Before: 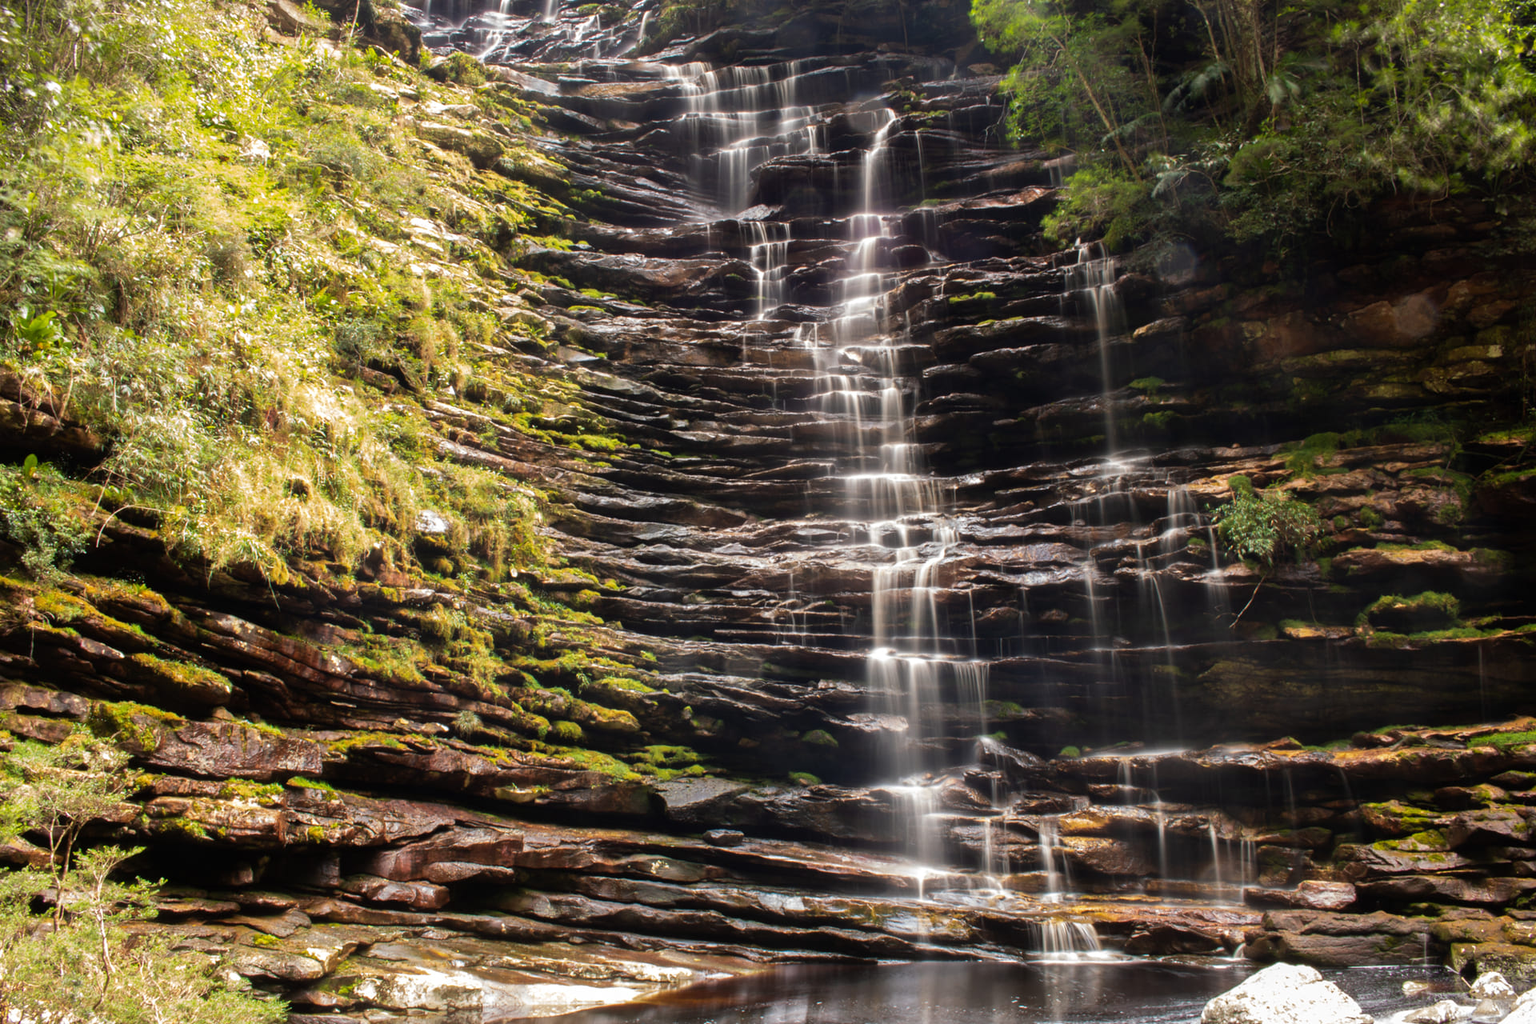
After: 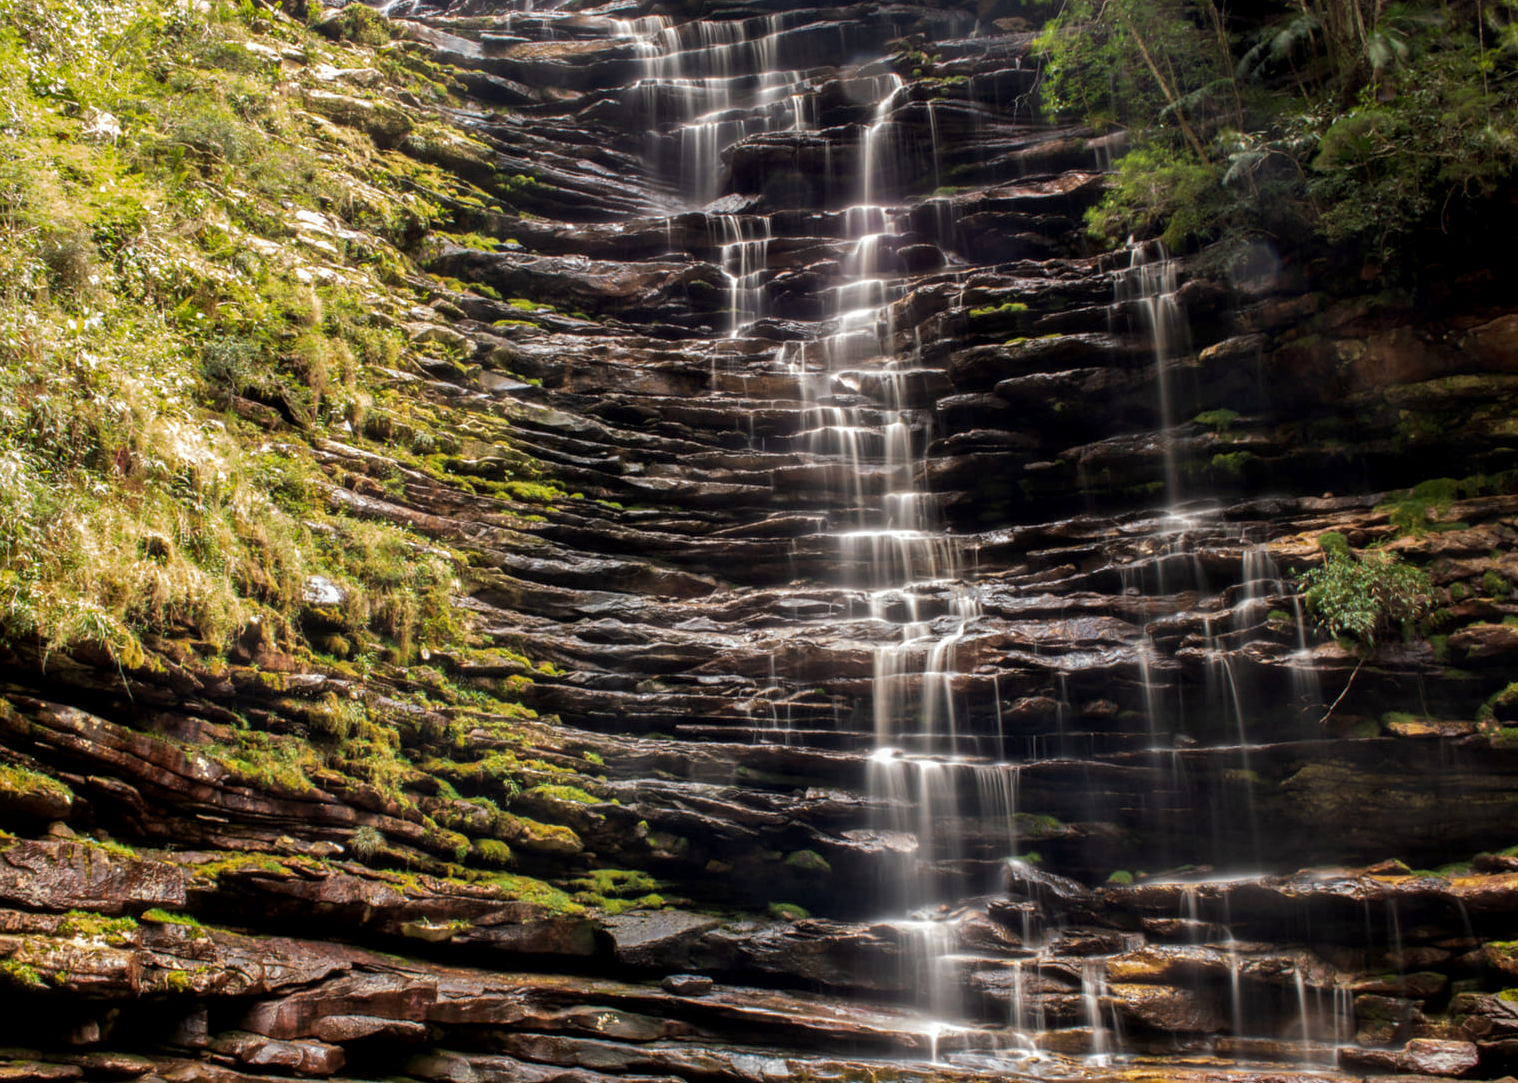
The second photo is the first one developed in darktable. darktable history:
crop: left 11.314%, top 4.915%, right 9.577%, bottom 10.467%
base curve: curves: ch0 [(0, 0) (0.74, 0.67) (1, 1)], preserve colors none
local contrast: on, module defaults
exposure: black level correction 0.002, exposure -0.099 EV, compensate highlight preservation false
